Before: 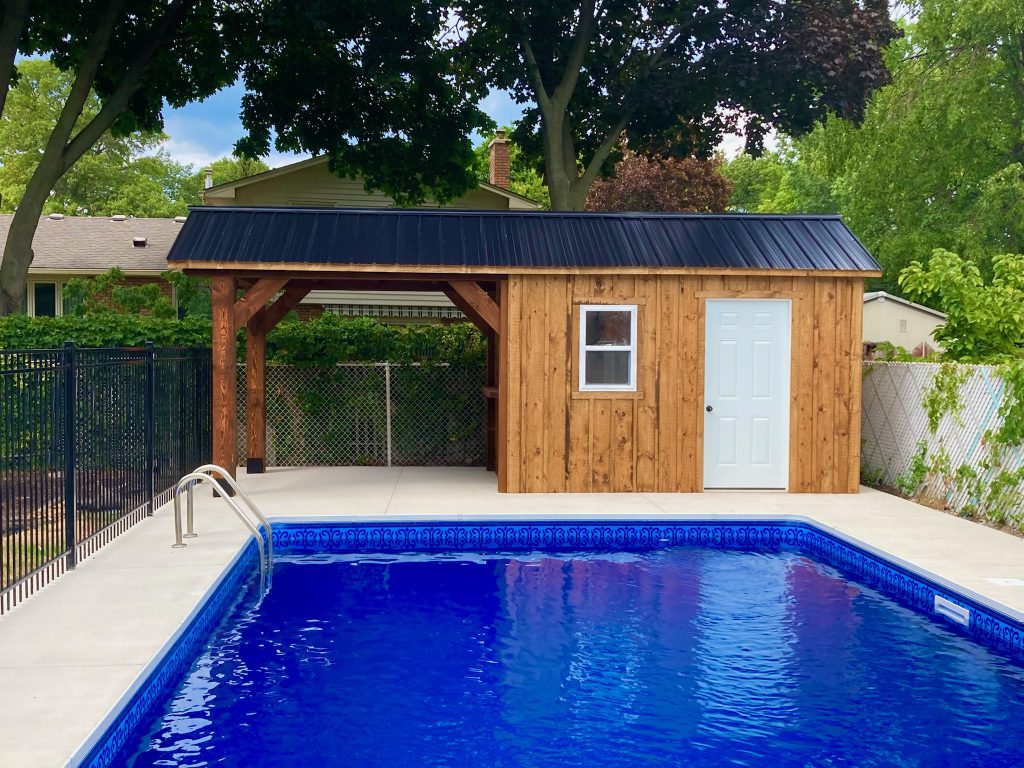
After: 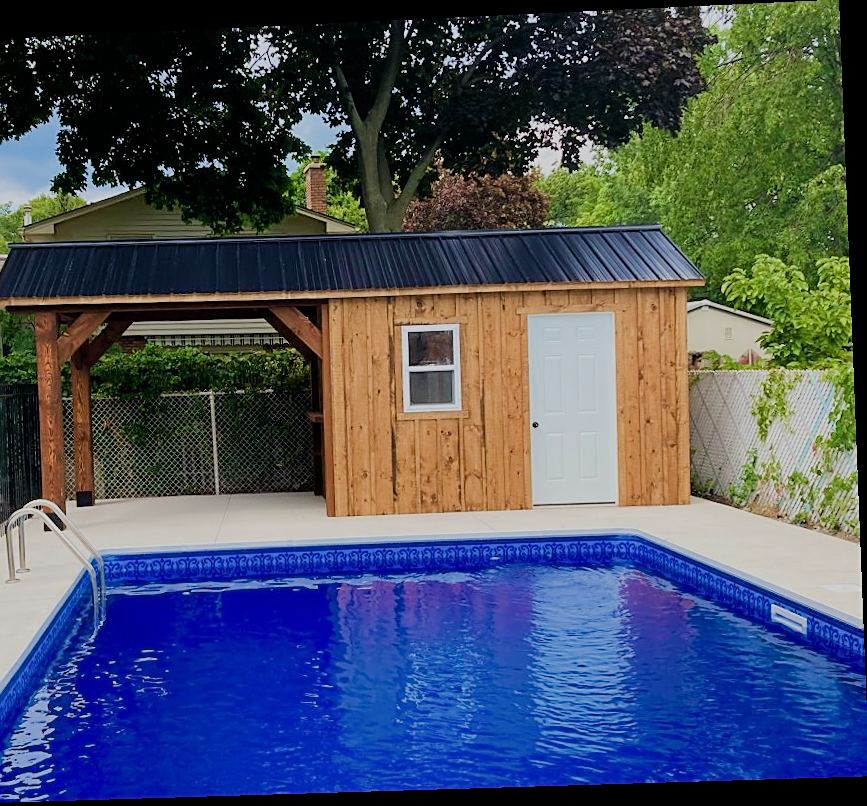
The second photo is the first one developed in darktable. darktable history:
sharpen: on, module defaults
filmic rgb: black relative exposure -6.98 EV, white relative exposure 5.63 EV, hardness 2.86
exposure: exposure 0.15 EV, compensate highlight preservation false
rotate and perspective: rotation -2.22°, lens shift (horizontal) -0.022, automatic cropping off
crop: left 17.582%, bottom 0.031%
